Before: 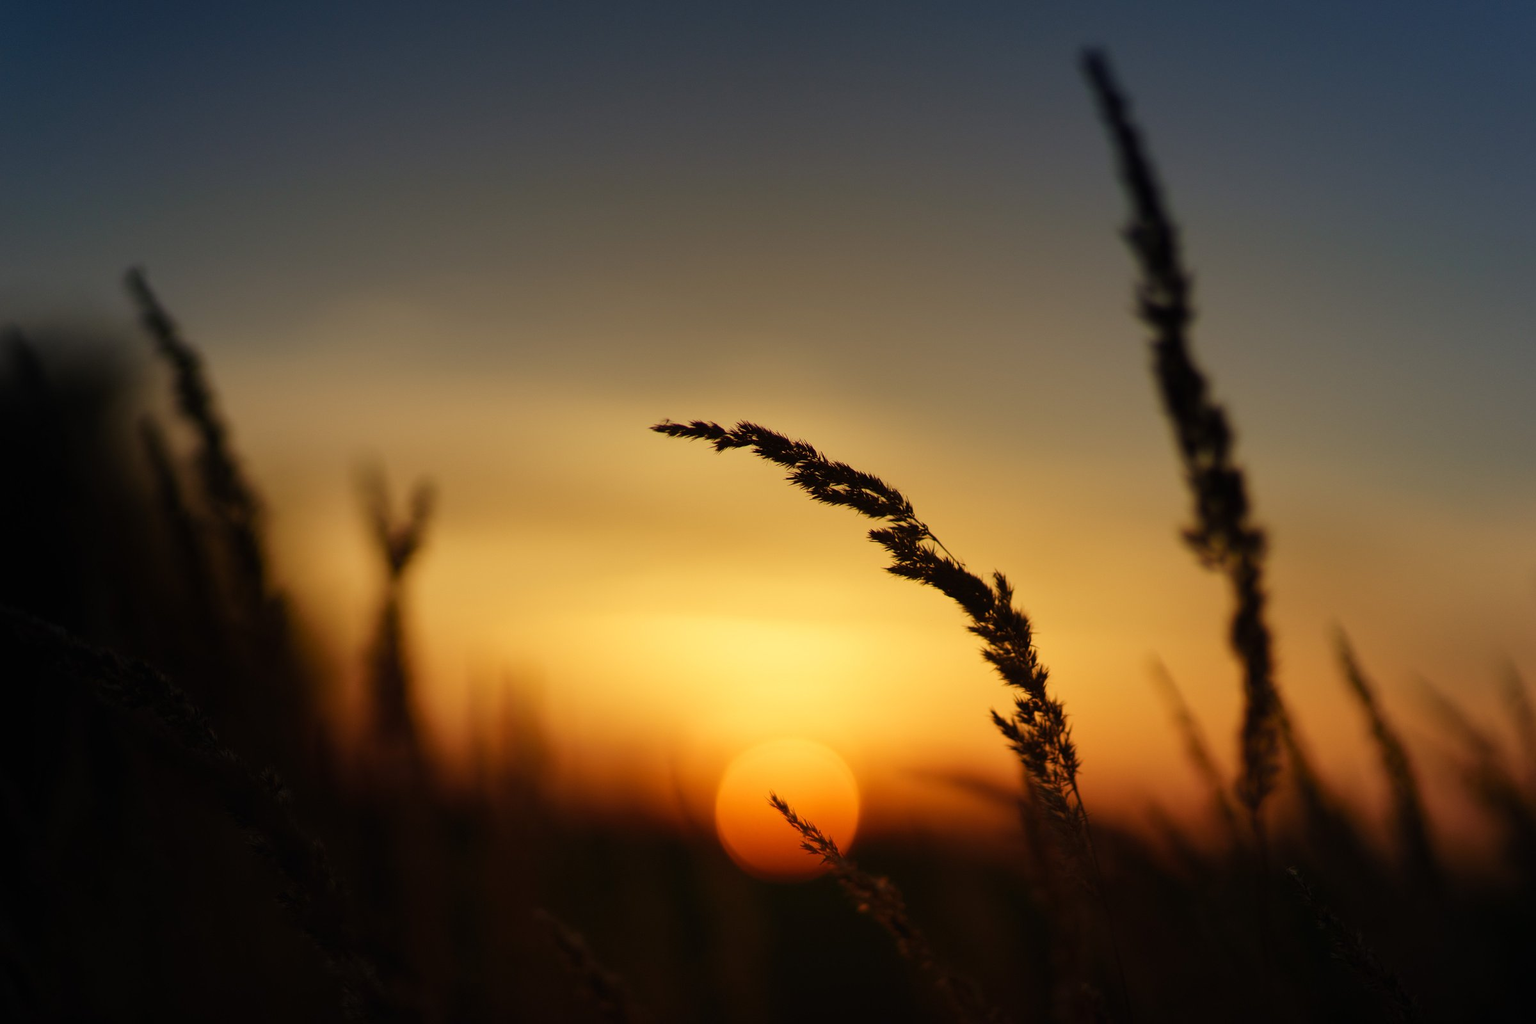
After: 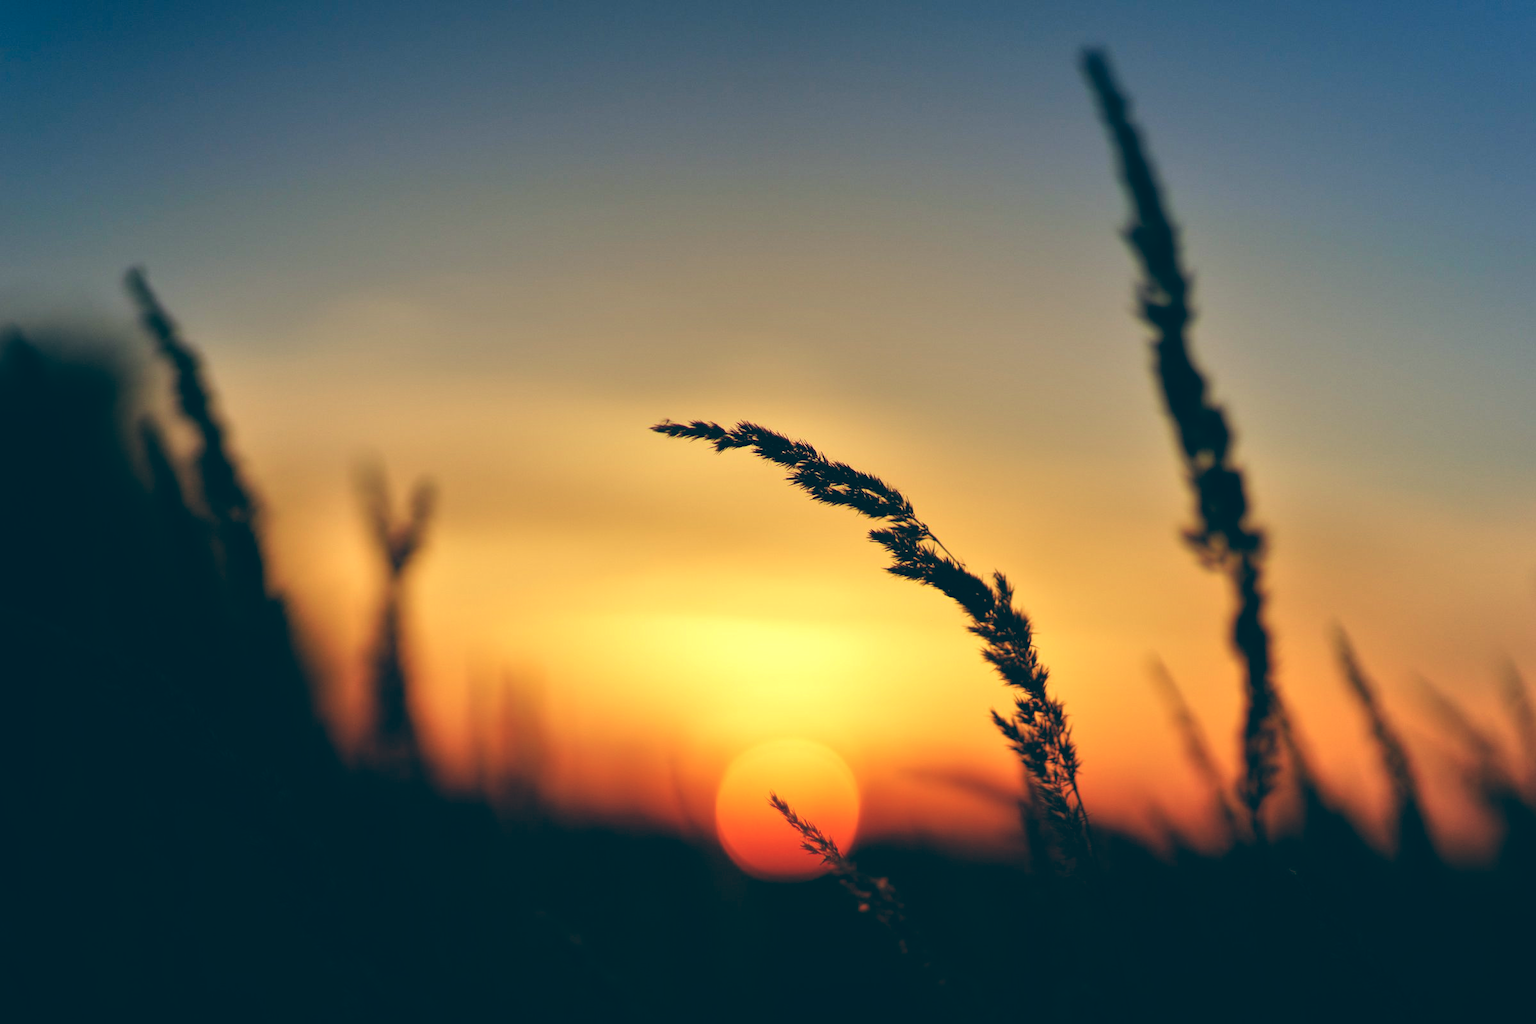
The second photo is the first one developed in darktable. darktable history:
color balance: lift [1.016, 0.983, 1, 1.017], gamma [0.958, 1, 1, 1], gain [0.981, 1.007, 0.993, 1.002], input saturation 118.26%, contrast 13.43%, contrast fulcrum 21.62%, output saturation 82.76%
tone equalizer: -7 EV 0.15 EV, -6 EV 0.6 EV, -5 EV 1.15 EV, -4 EV 1.33 EV, -3 EV 1.15 EV, -2 EV 0.6 EV, -1 EV 0.15 EV, mask exposure compensation -0.5 EV
